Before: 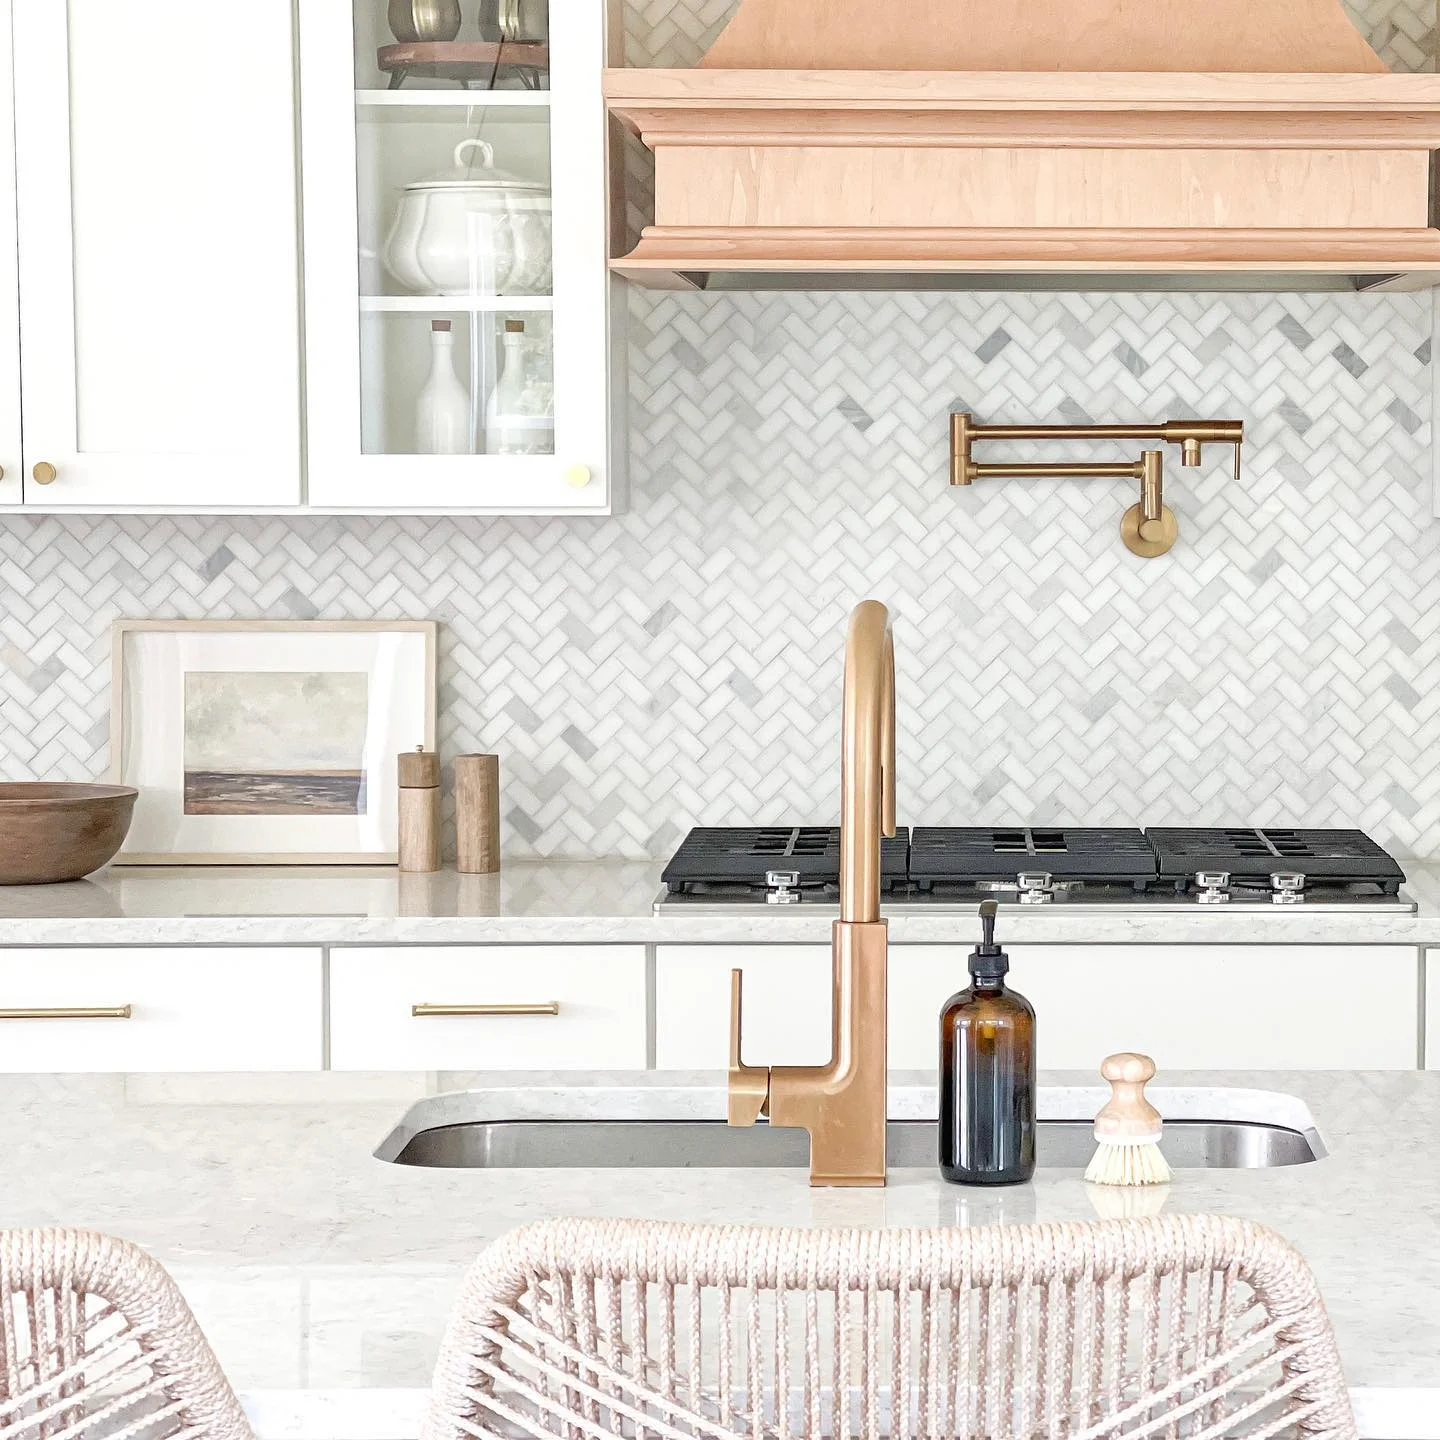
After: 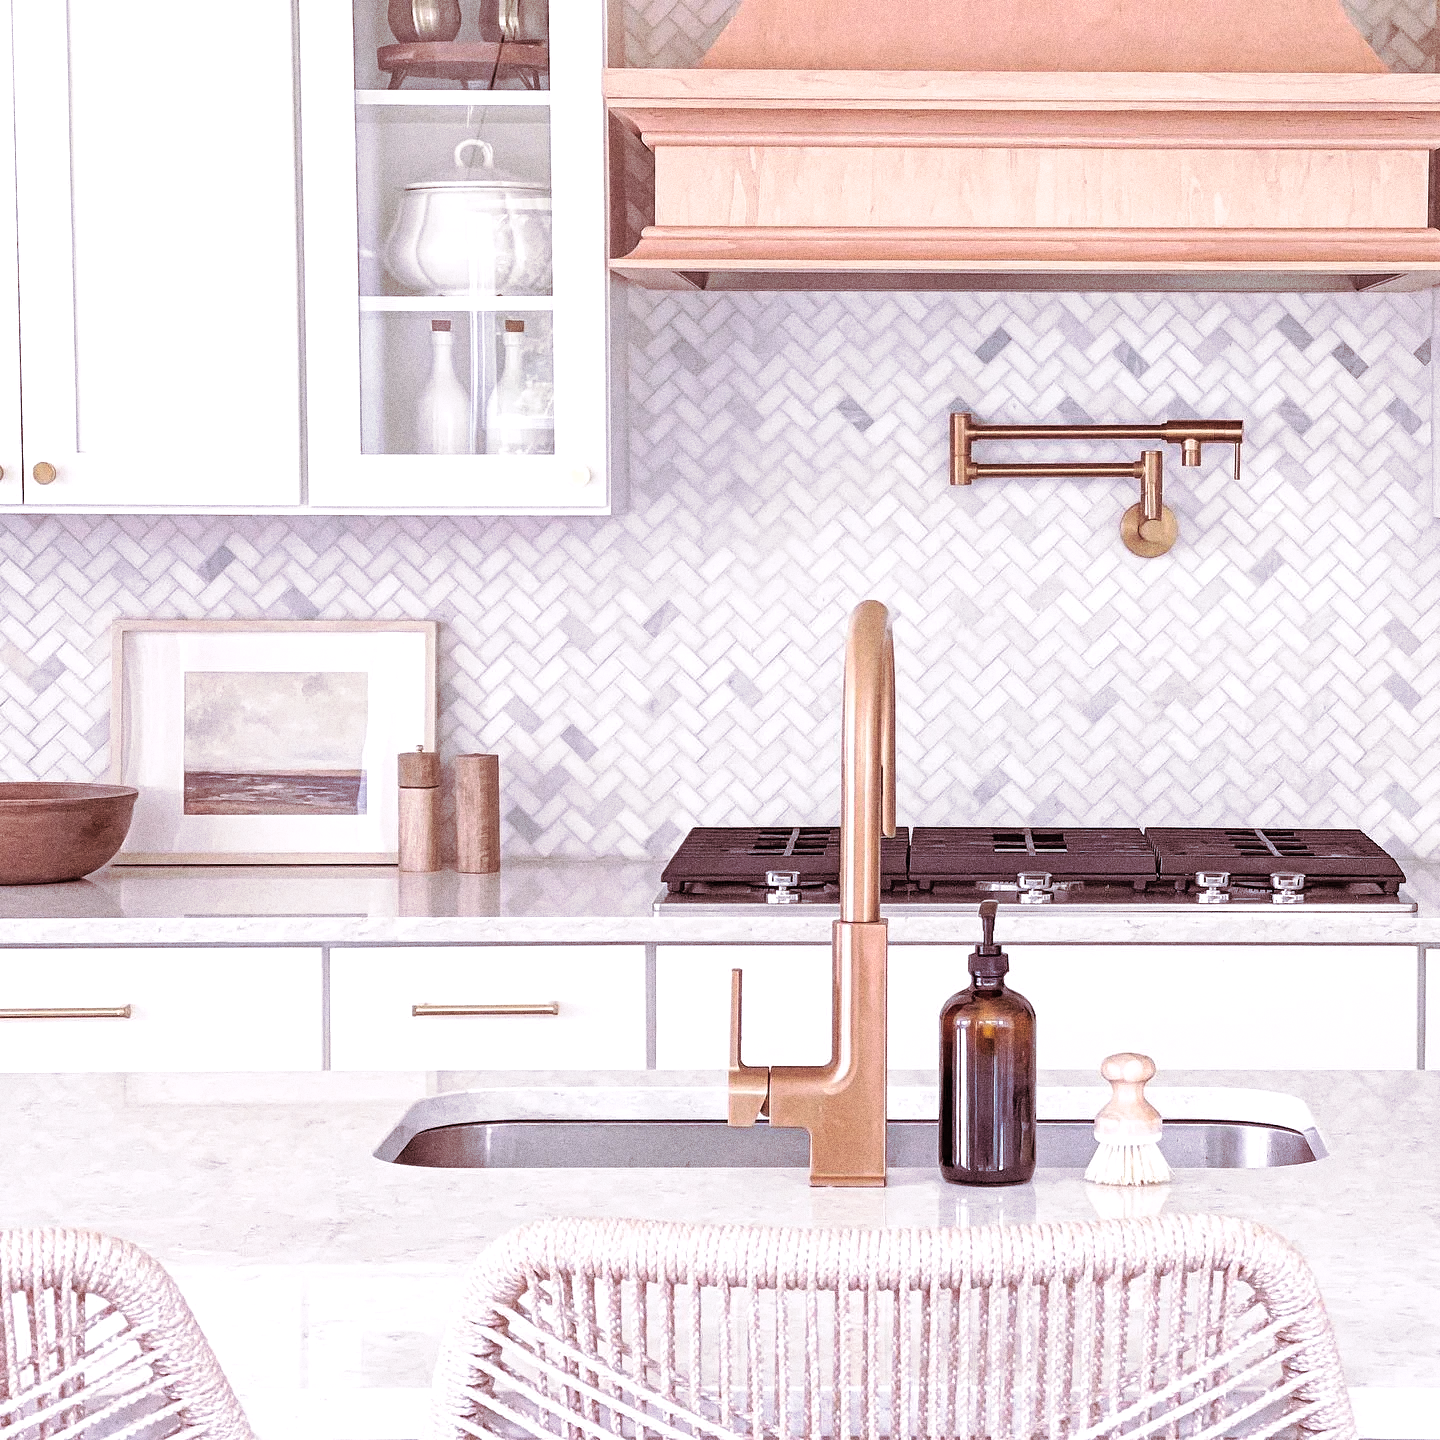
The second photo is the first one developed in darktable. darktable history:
grain: coarseness 0.09 ISO, strength 40%
split-toning: on, module defaults
white balance: red 1.066, blue 1.119
